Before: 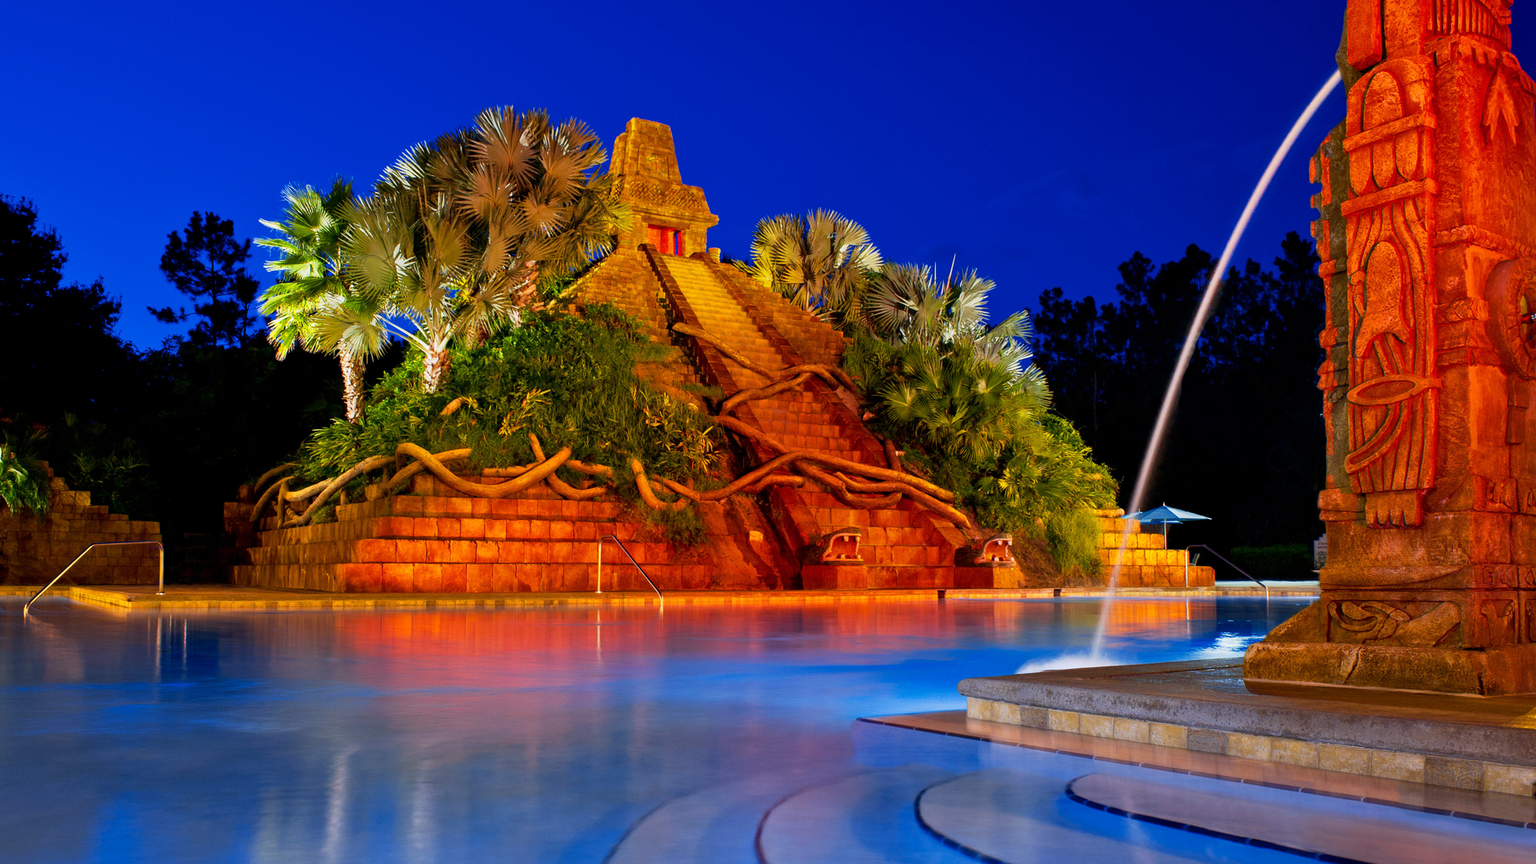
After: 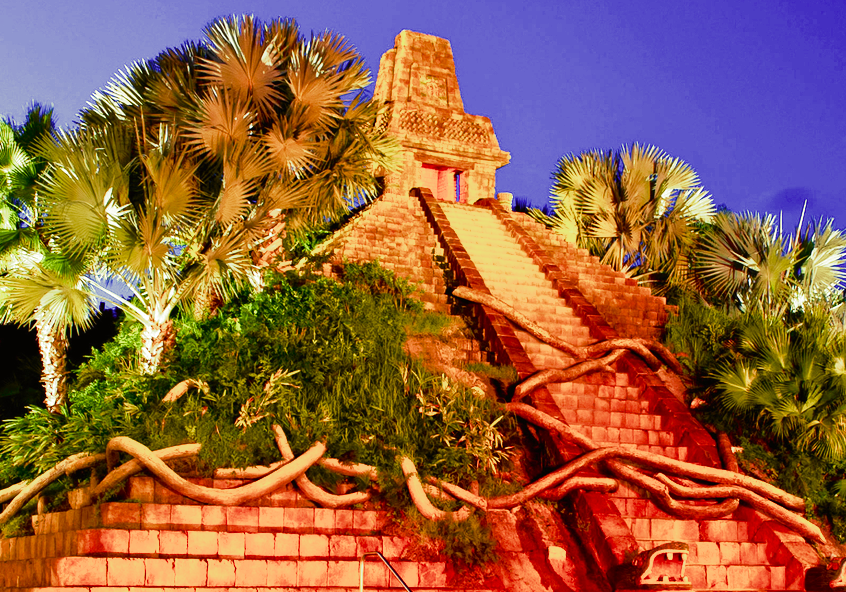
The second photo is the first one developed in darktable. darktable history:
split-toning: shadows › hue 290.82°, shadows › saturation 0.34, highlights › saturation 0.38, balance 0, compress 50%
crop: left 20.248%, top 10.86%, right 35.675%, bottom 34.321%
tone curve: curves: ch0 [(0, 0.008) (0.107, 0.083) (0.283, 0.287) (0.461, 0.498) (0.64, 0.691) (0.822, 0.869) (0.998, 0.978)]; ch1 [(0, 0) (0.323, 0.339) (0.438, 0.422) (0.473, 0.487) (0.502, 0.502) (0.527, 0.53) (0.561, 0.583) (0.608, 0.629) (0.669, 0.704) (0.859, 0.899) (1, 1)]; ch2 [(0, 0) (0.33, 0.347) (0.421, 0.456) (0.473, 0.498) (0.502, 0.504) (0.522, 0.524) (0.549, 0.567) (0.585, 0.627) (0.676, 0.724) (1, 1)], color space Lab, independent channels, preserve colors none
velvia: on, module defaults
exposure: exposure 0.6 EV, compensate highlight preservation false
